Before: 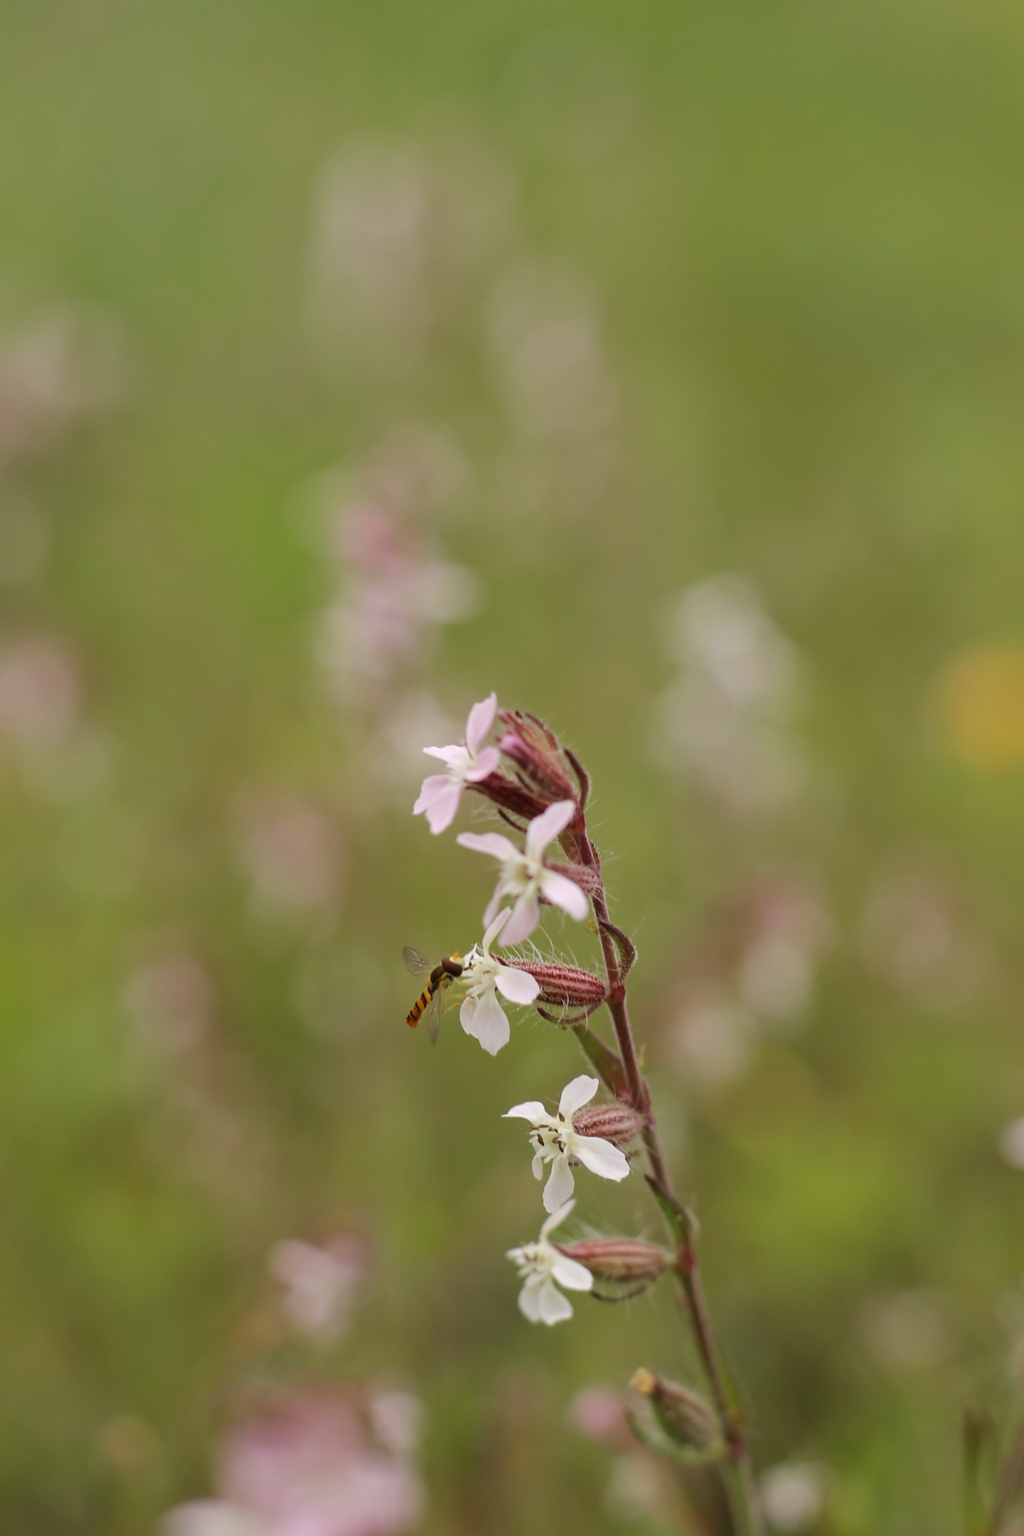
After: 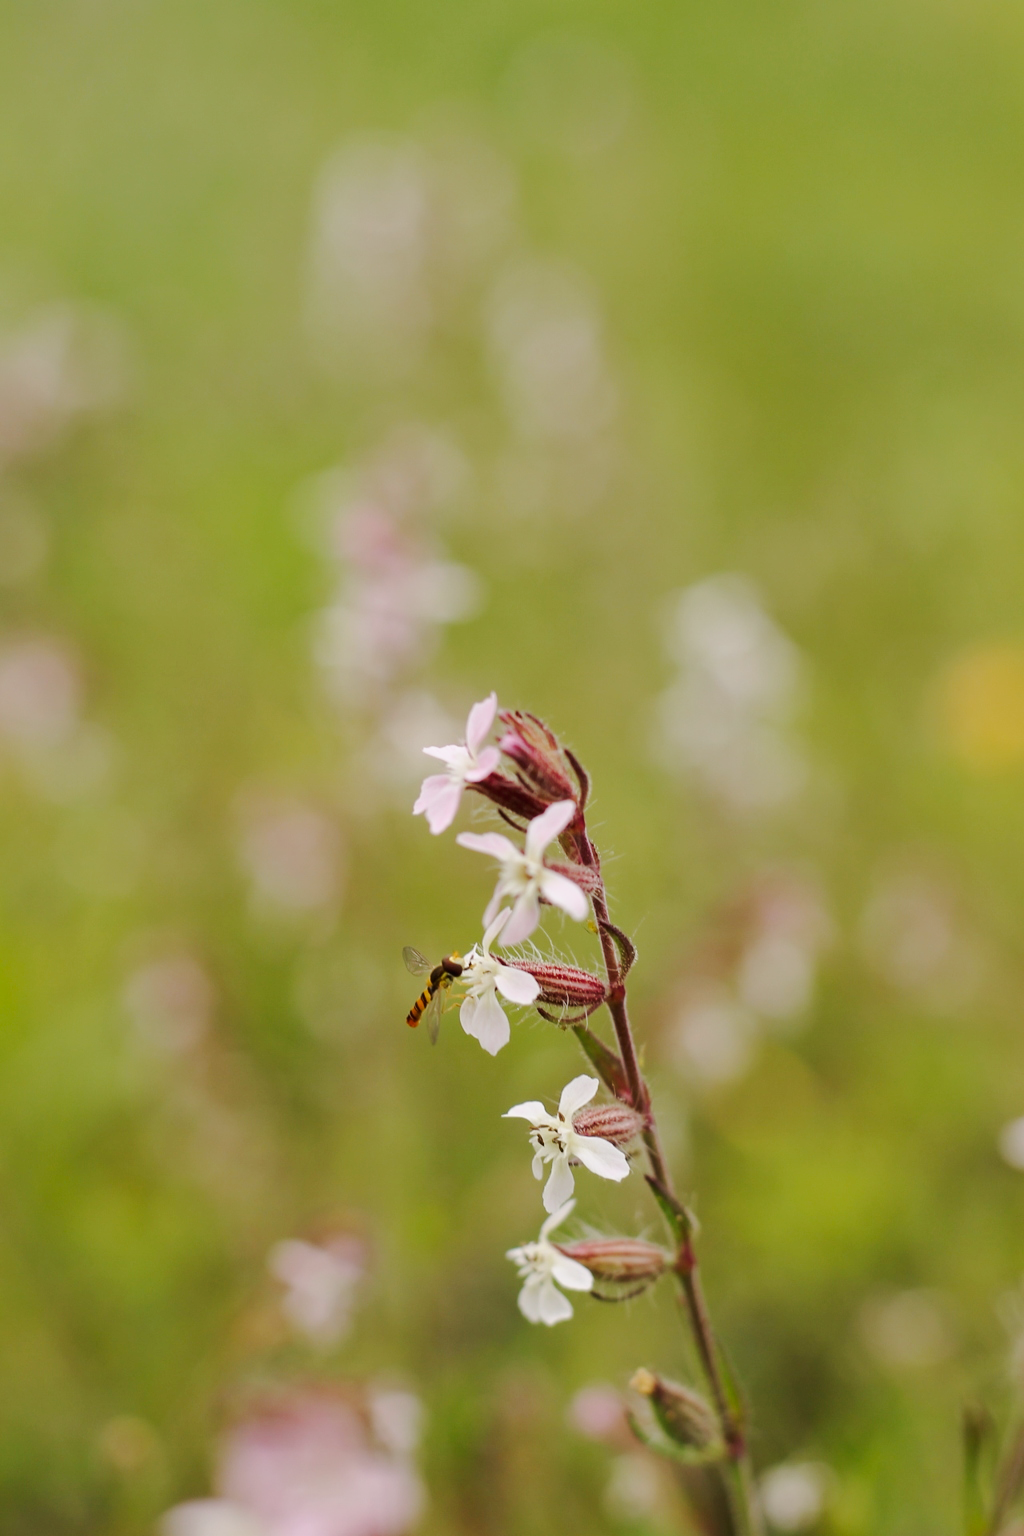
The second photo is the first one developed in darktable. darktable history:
tone curve: curves: ch0 [(0, 0) (0.035, 0.017) (0.131, 0.108) (0.279, 0.279) (0.476, 0.554) (0.617, 0.693) (0.704, 0.77) (0.801, 0.854) (0.895, 0.927) (1, 0.976)]; ch1 [(0, 0) (0.318, 0.278) (0.444, 0.427) (0.493, 0.488) (0.508, 0.502) (0.534, 0.526) (0.562, 0.555) (0.645, 0.648) (0.746, 0.764) (1, 1)]; ch2 [(0, 0) (0.316, 0.292) (0.381, 0.37) (0.423, 0.448) (0.476, 0.482) (0.502, 0.495) (0.522, 0.518) (0.533, 0.532) (0.593, 0.622) (0.634, 0.663) (0.7, 0.7) (0.861, 0.808) (1, 0.951)], preserve colors none
